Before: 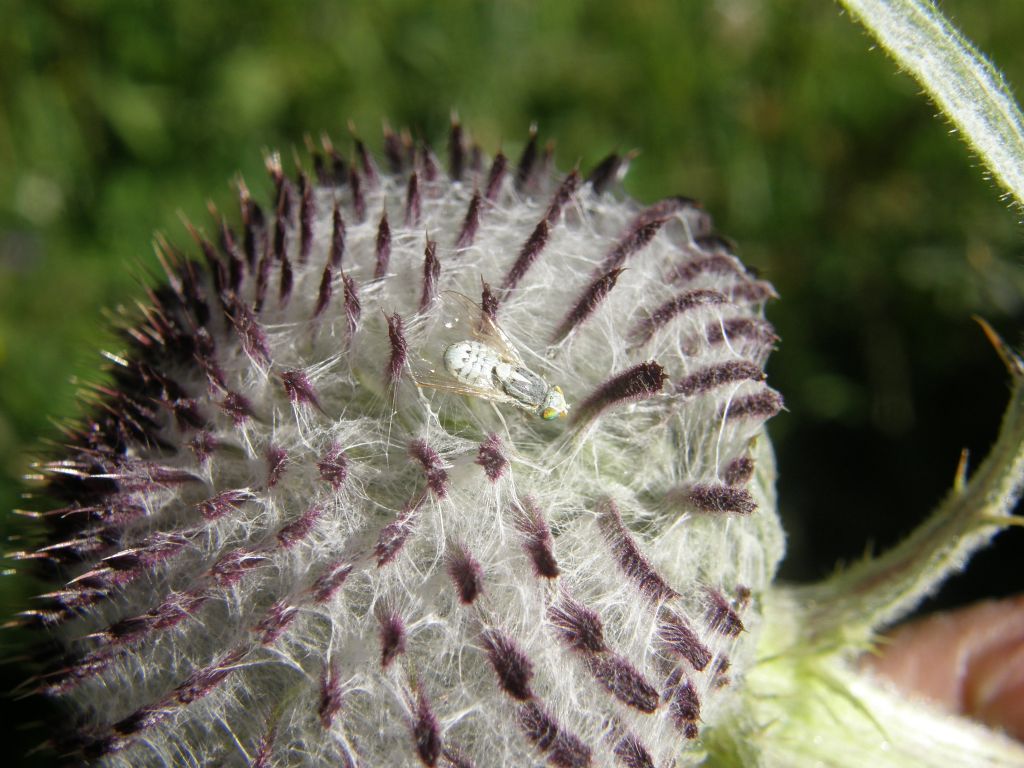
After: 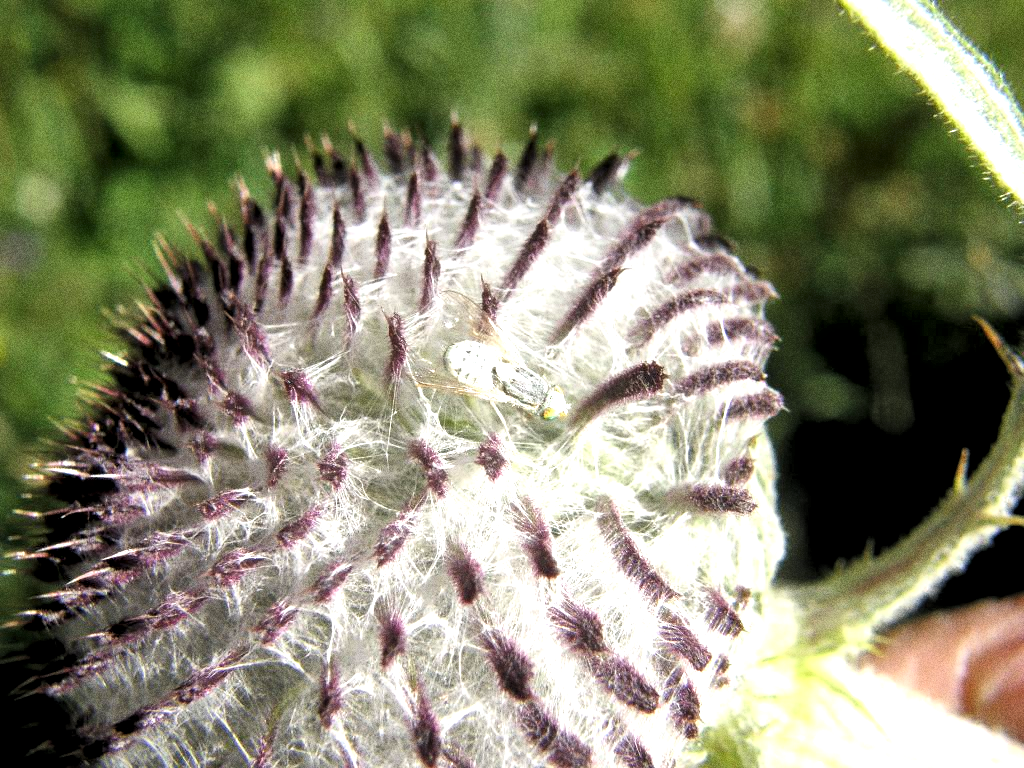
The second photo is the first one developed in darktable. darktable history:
rgb levels: levels [[0.01, 0.419, 0.839], [0, 0.5, 1], [0, 0.5, 1]]
tone equalizer: on, module defaults
local contrast: mode bilateral grid, contrast 20, coarseness 50, detail 144%, midtone range 0.2
exposure: black level correction -0.002, exposure 0.708 EV, compensate exposure bias true, compensate highlight preservation false
grain: coarseness 0.09 ISO, strength 40%
